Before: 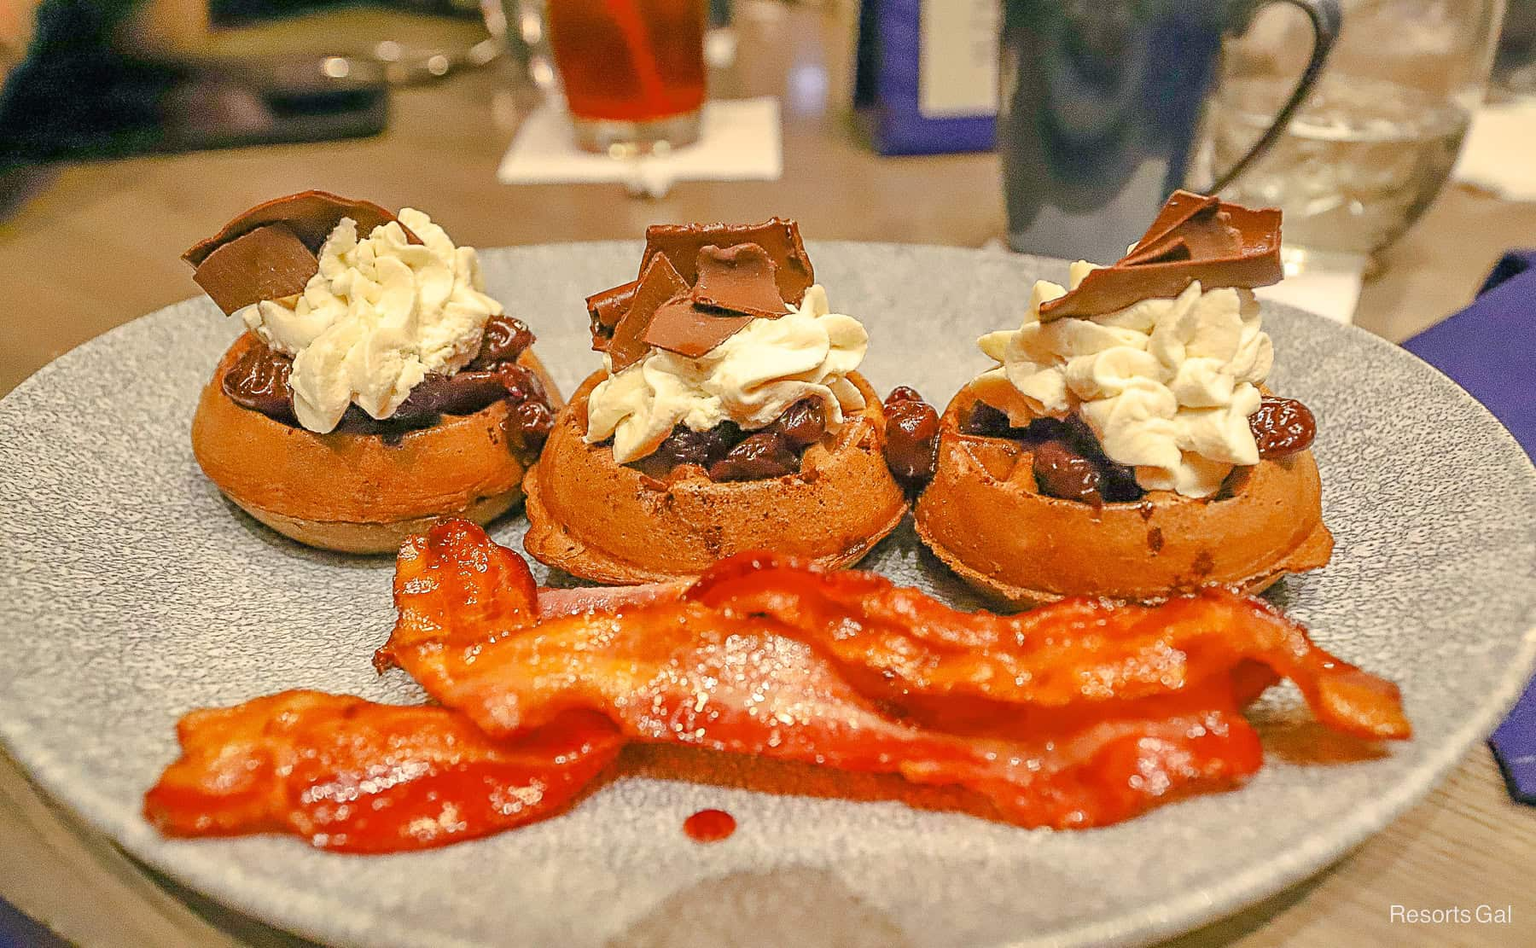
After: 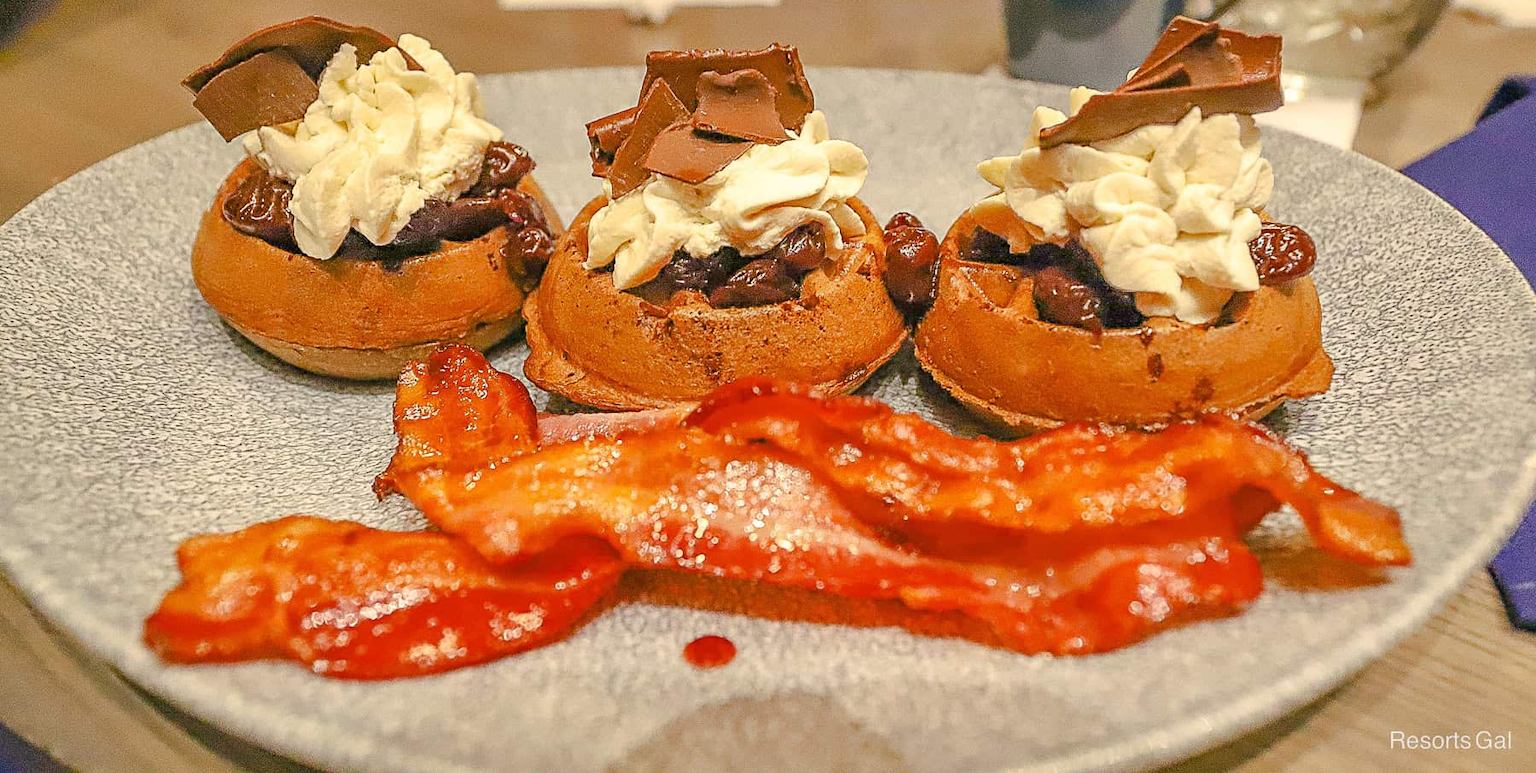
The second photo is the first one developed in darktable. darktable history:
crop and rotate: top 18.424%
